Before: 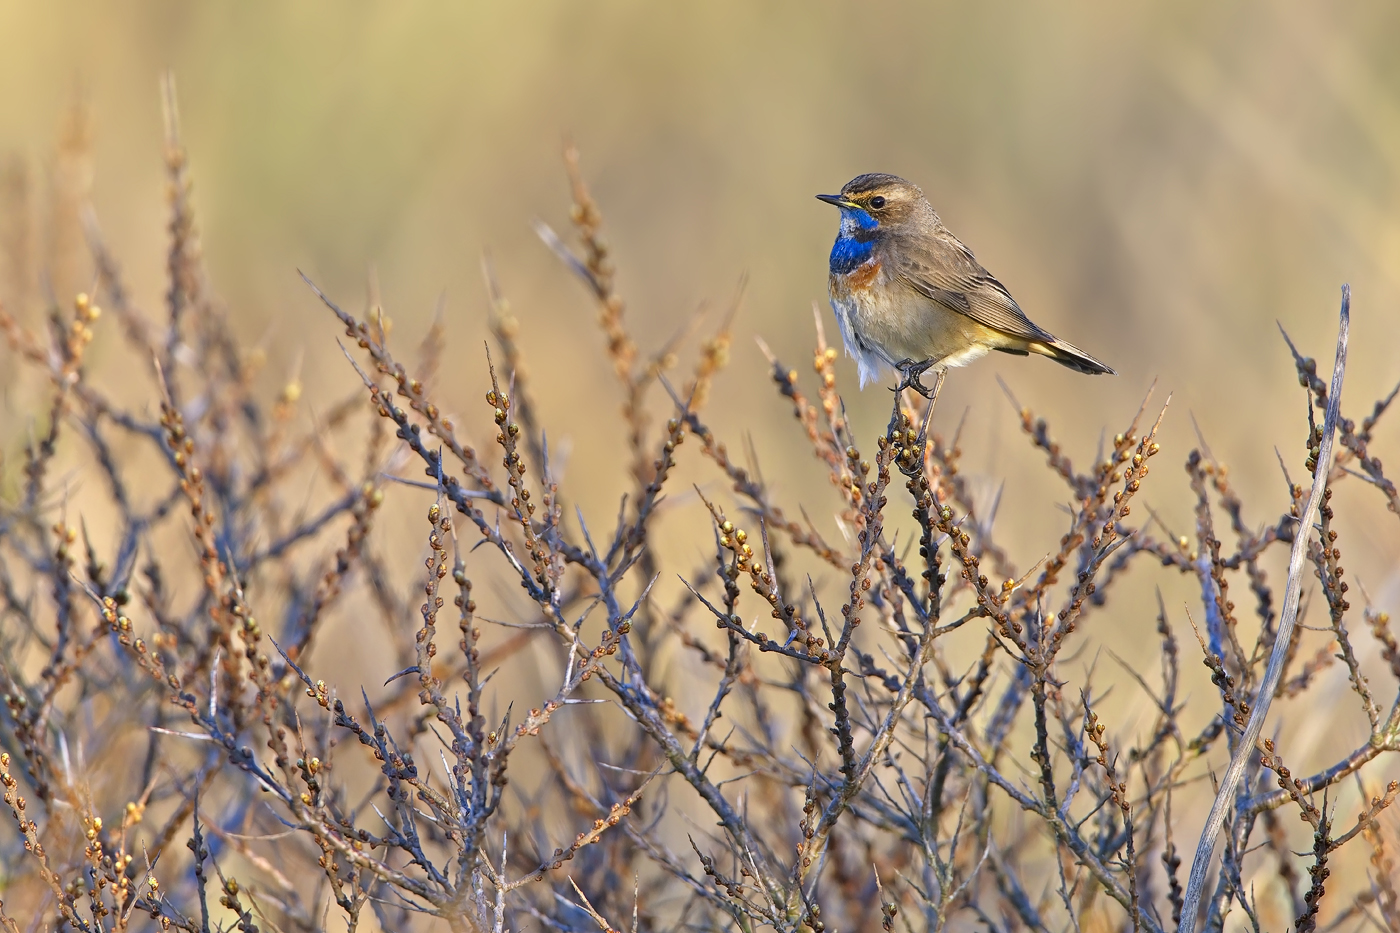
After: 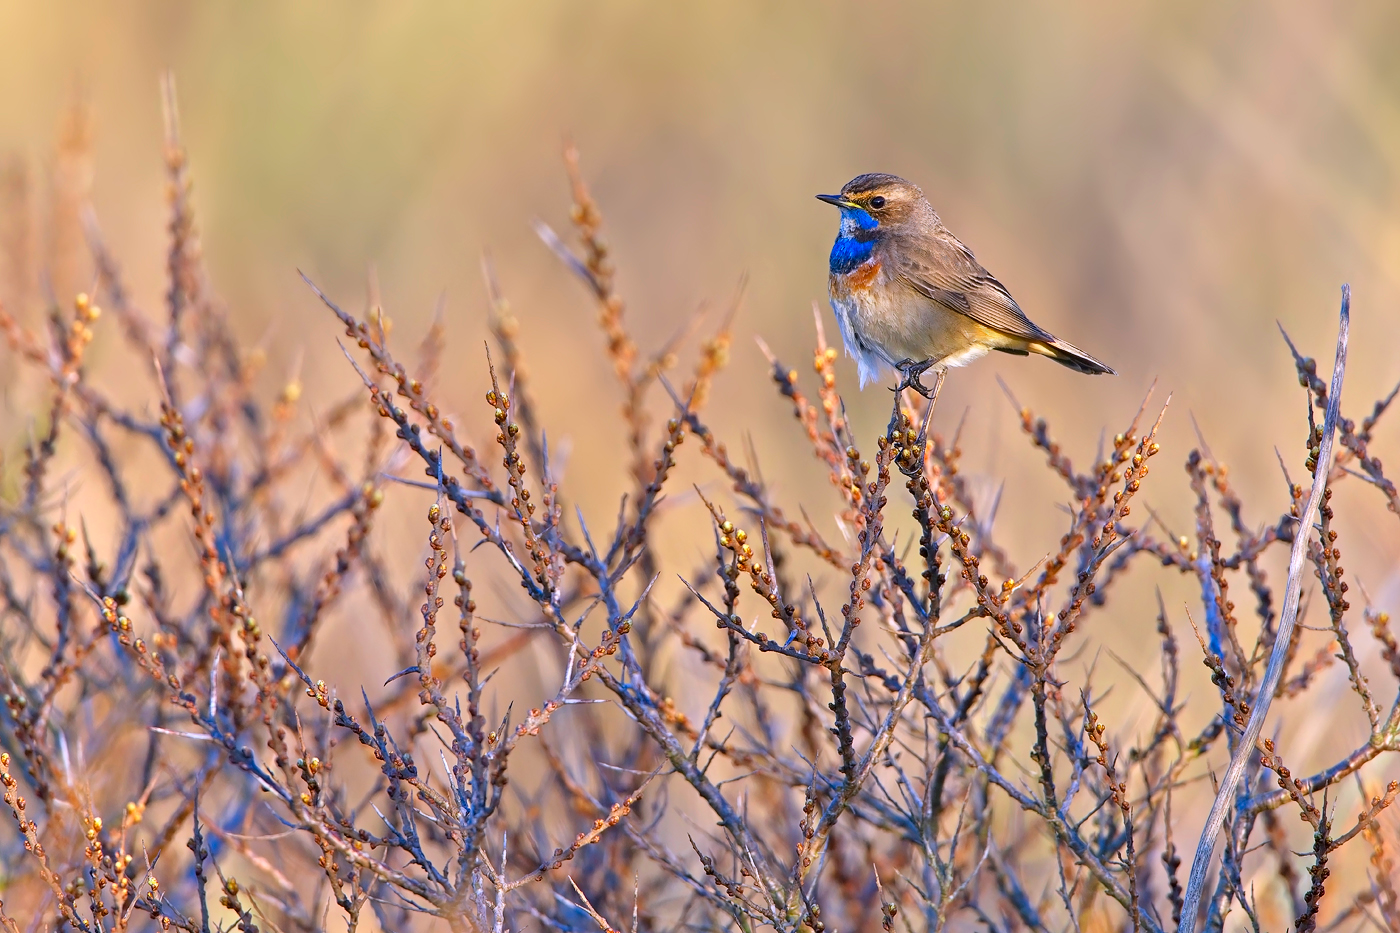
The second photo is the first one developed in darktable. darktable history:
contrast brightness saturation: saturation 0.18
white balance: red 1.004, blue 1.096
